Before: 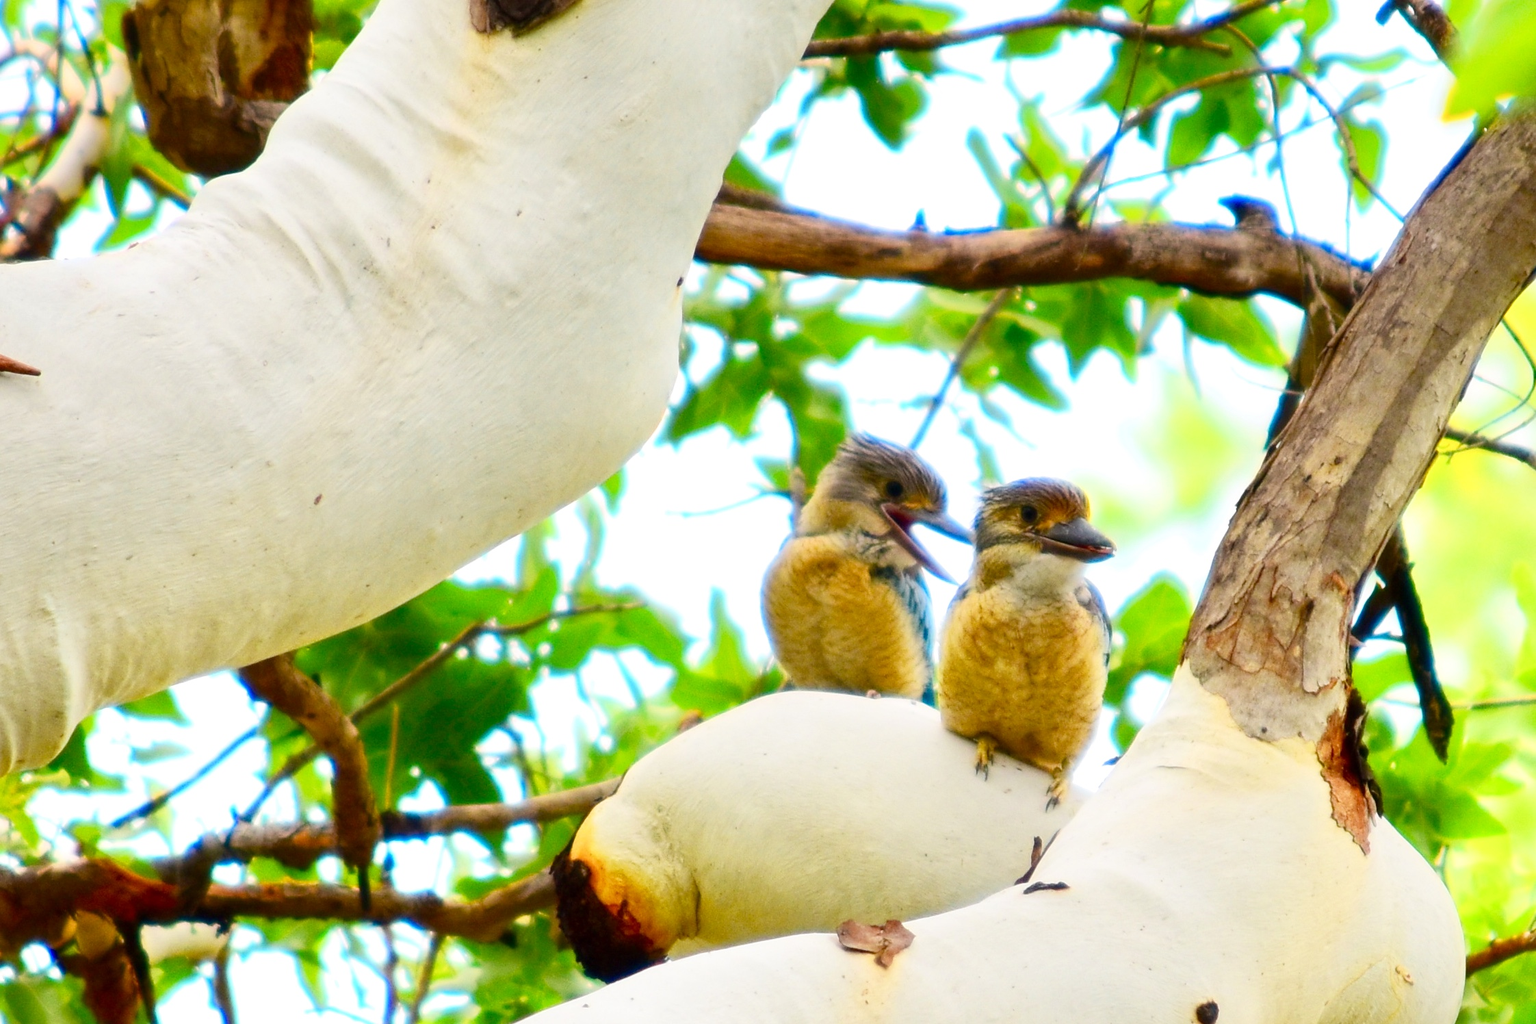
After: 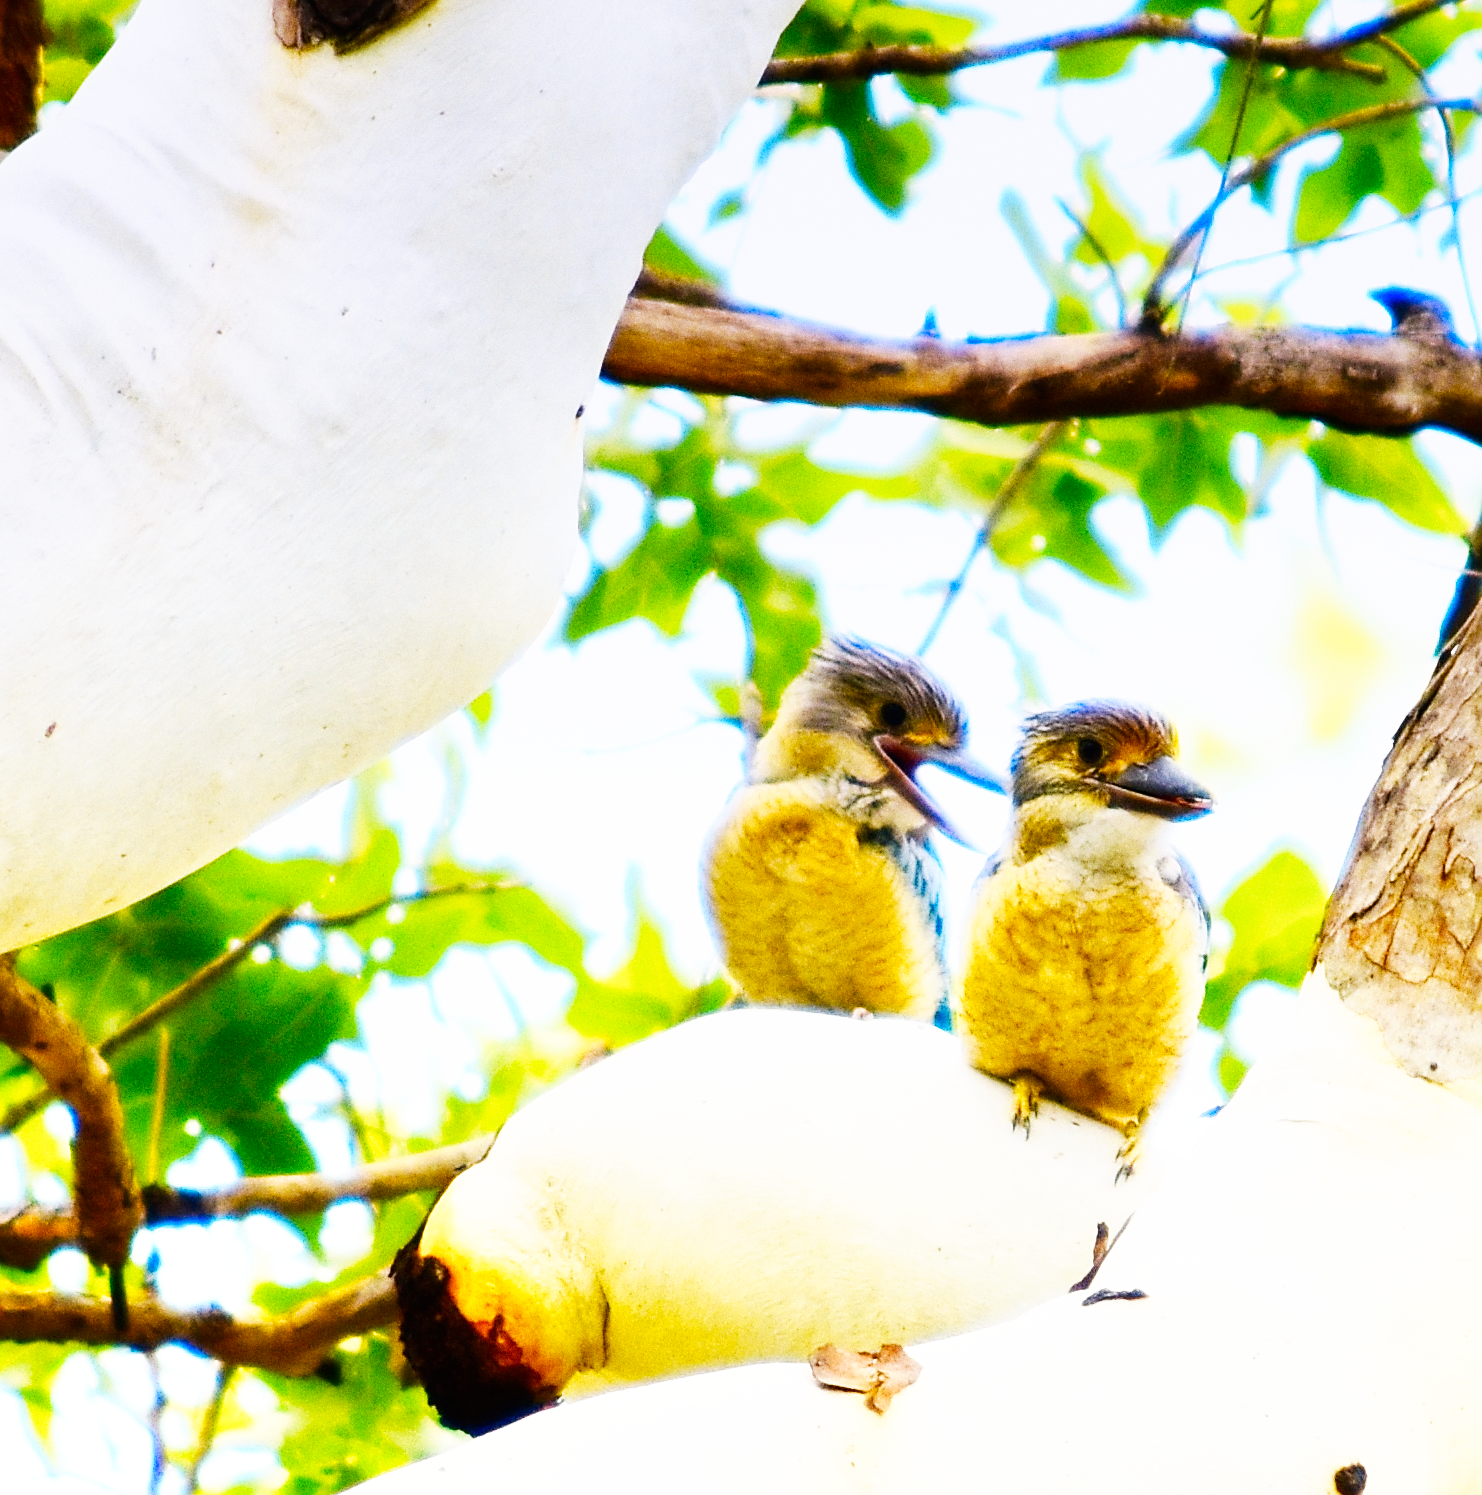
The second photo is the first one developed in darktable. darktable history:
crop and rotate: left 18.442%, right 15.508%
sharpen: on, module defaults
graduated density: hue 238.83°, saturation 50%
grain: coarseness 0.47 ISO
base curve: curves: ch0 [(0, 0) (0.007, 0.004) (0.027, 0.03) (0.046, 0.07) (0.207, 0.54) (0.442, 0.872) (0.673, 0.972) (1, 1)], preserve colors none
color contrast: green-magenta contrast 0.8, blue-yellow contrast 1.1, unbound 0
